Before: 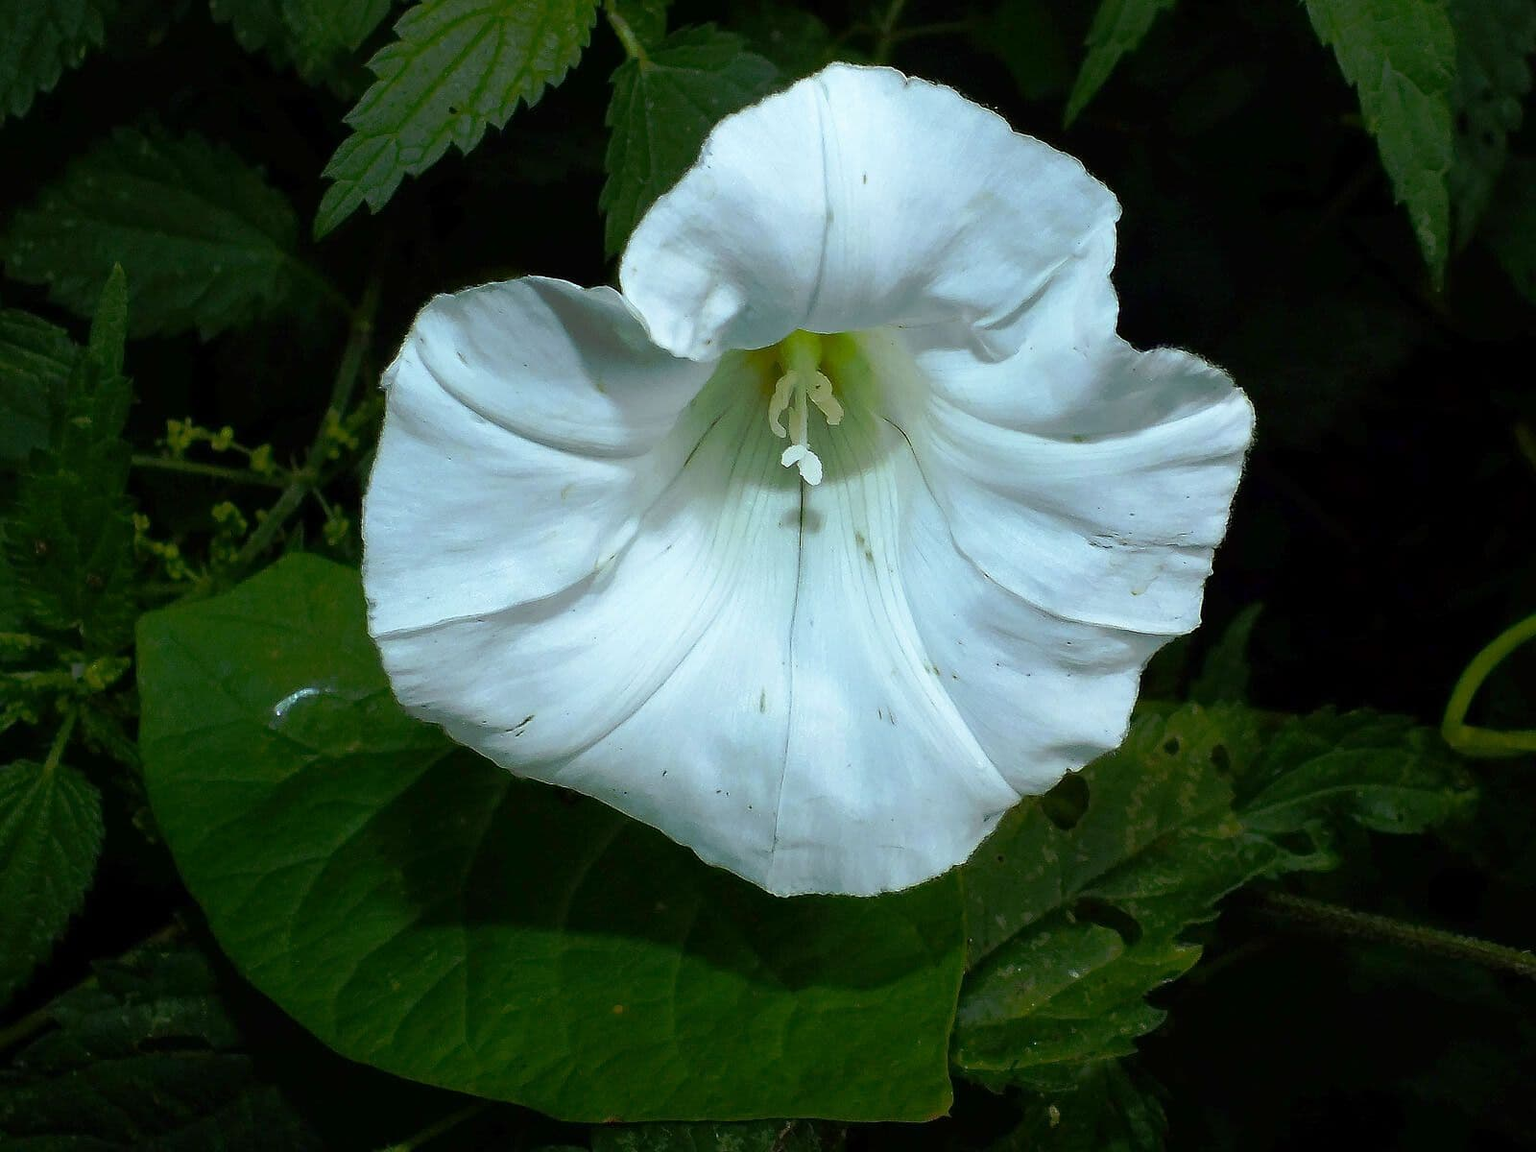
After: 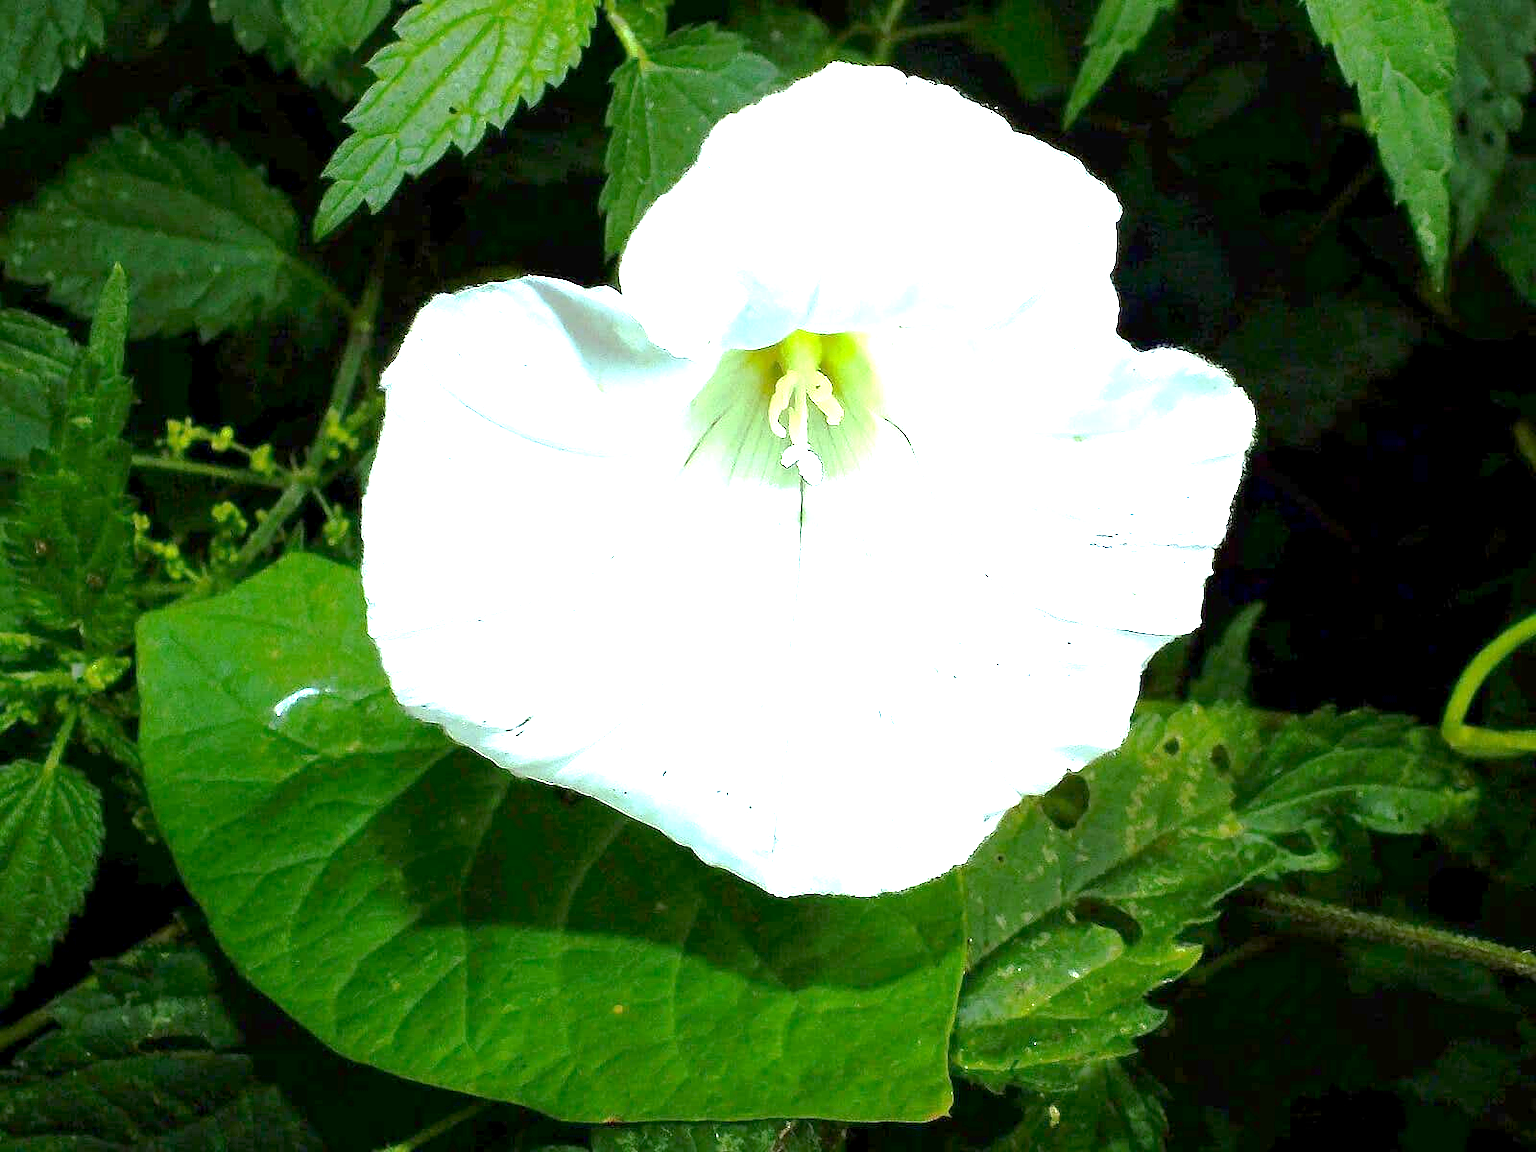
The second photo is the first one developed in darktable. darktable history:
base curve: curves: ch0 [(0, 0) (0.297, 0.298) (1, 1)], preserve colors none
exposure: black level correction 0.001, exposure 2.539 EV, compensate exposure bias true, compensate highlight preservation false
